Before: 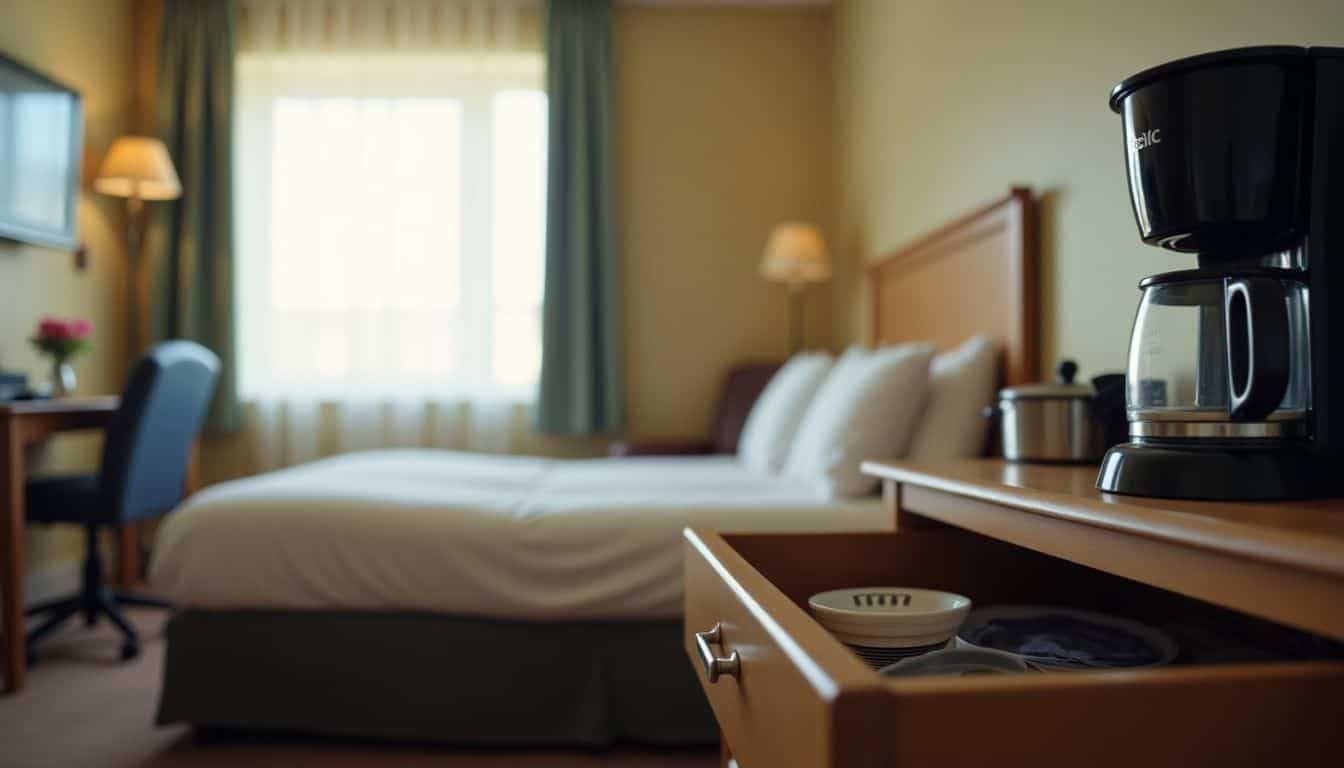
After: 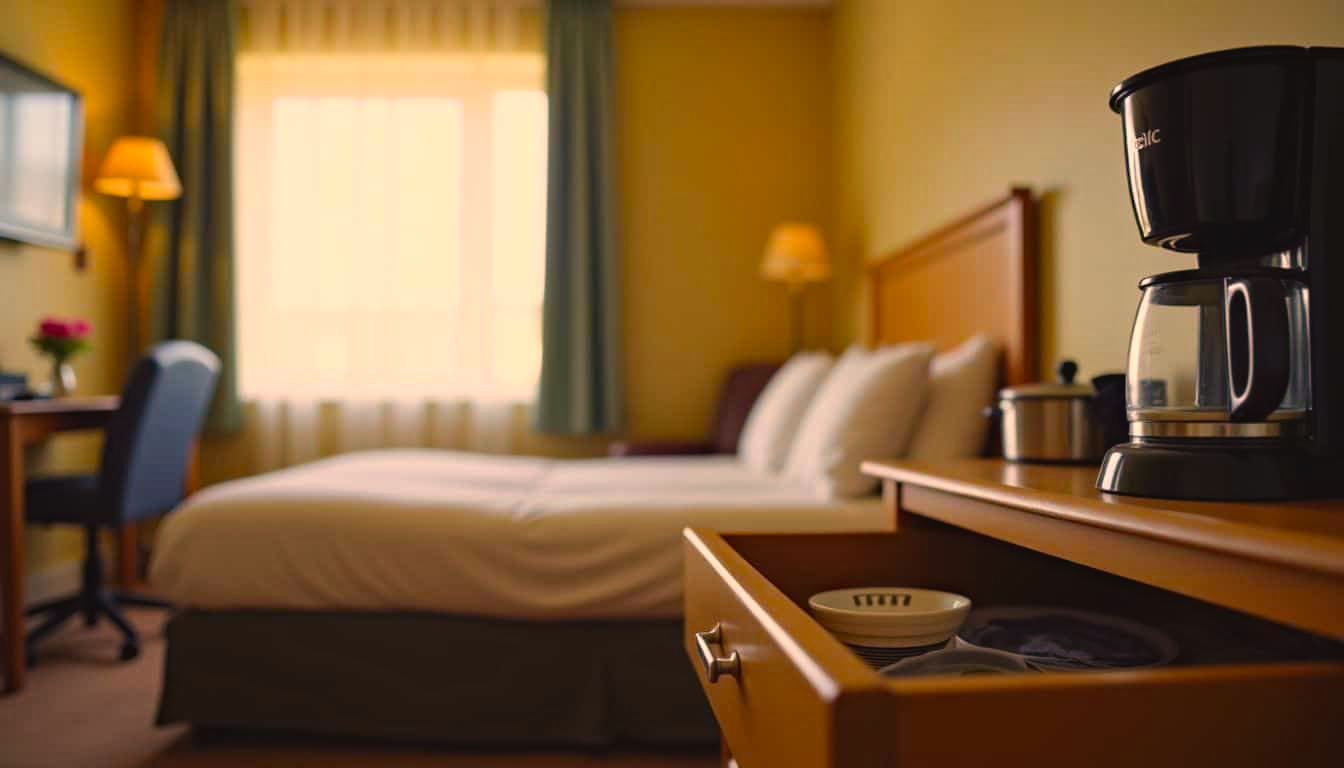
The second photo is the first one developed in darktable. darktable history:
color balance rgb: power › chroma 0.663%, power › hue 60°, global offset › luminance 0.496%, perceptual saturation grading › global saturation 15.096%, global vibrance 19.748%
haze removal: compatibility mode true, adaptive false
color correction: highlights a* 22.32, highlights b* 22.2
